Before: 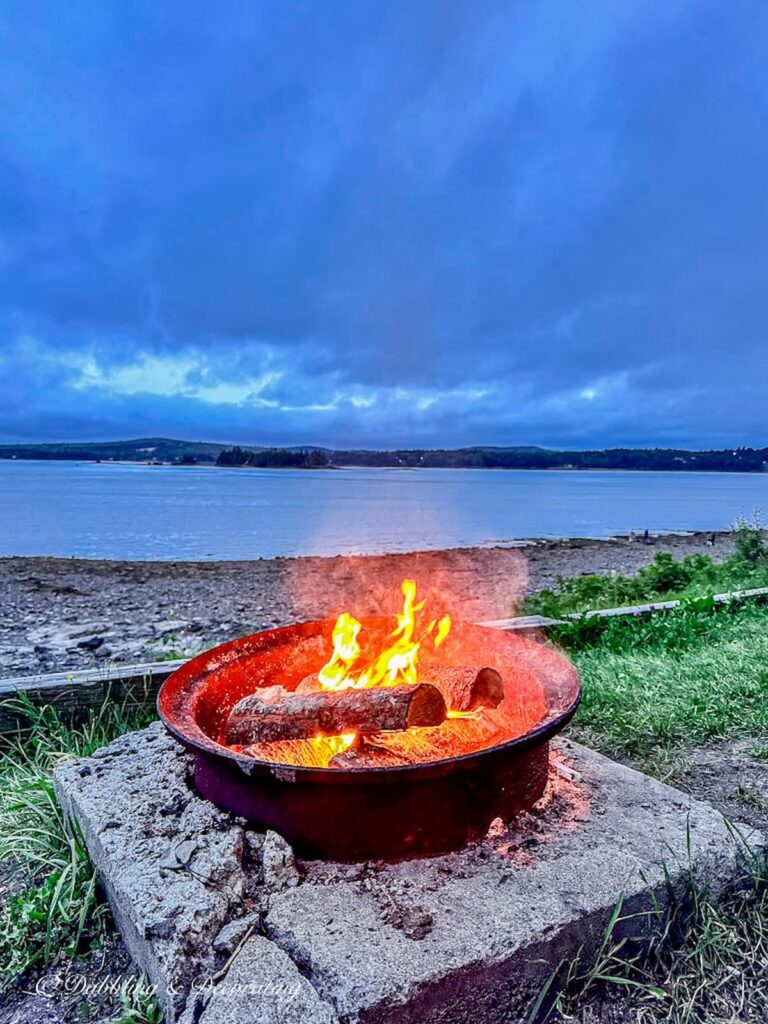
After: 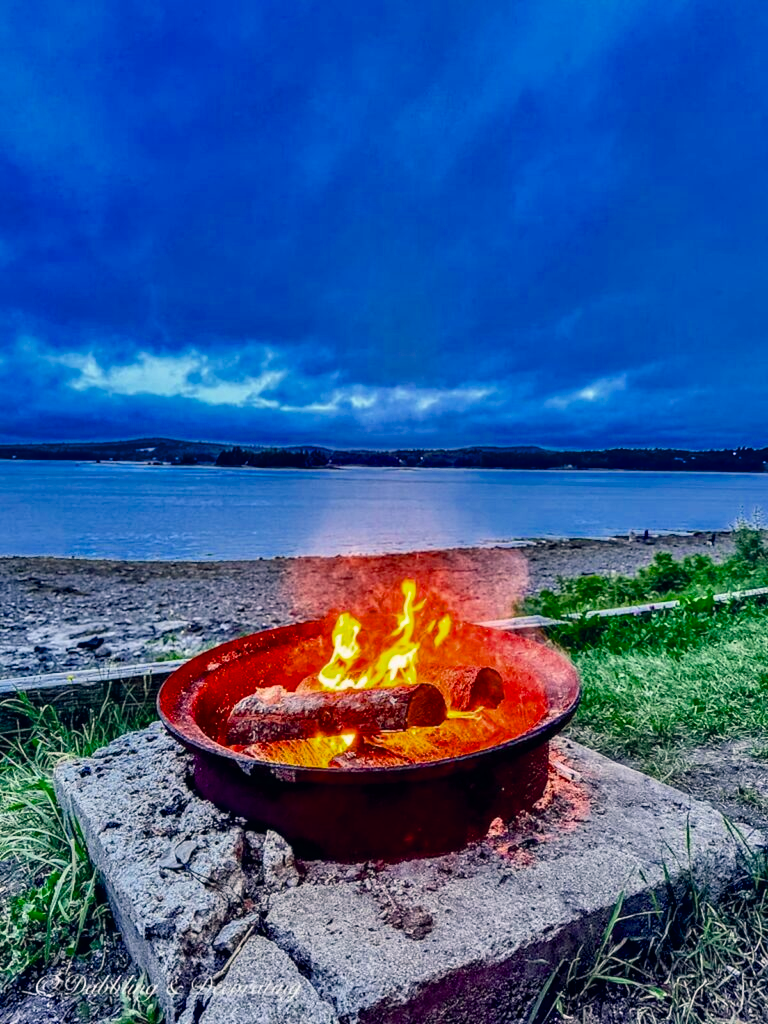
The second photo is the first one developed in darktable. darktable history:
color balance rgb: shadows lift › luminance -7.459%, shadows lift › chroma 2.214%, shadows lift › hue 166.06°, highlights gain › chroma 2.073%, highlights gain › hue 72.86°, global offset › chroma 0.053%, global offset › hue 253.76°, perceptual saturation grading › global saturation 19.879%, saturation formula JzAzBz (2021)
